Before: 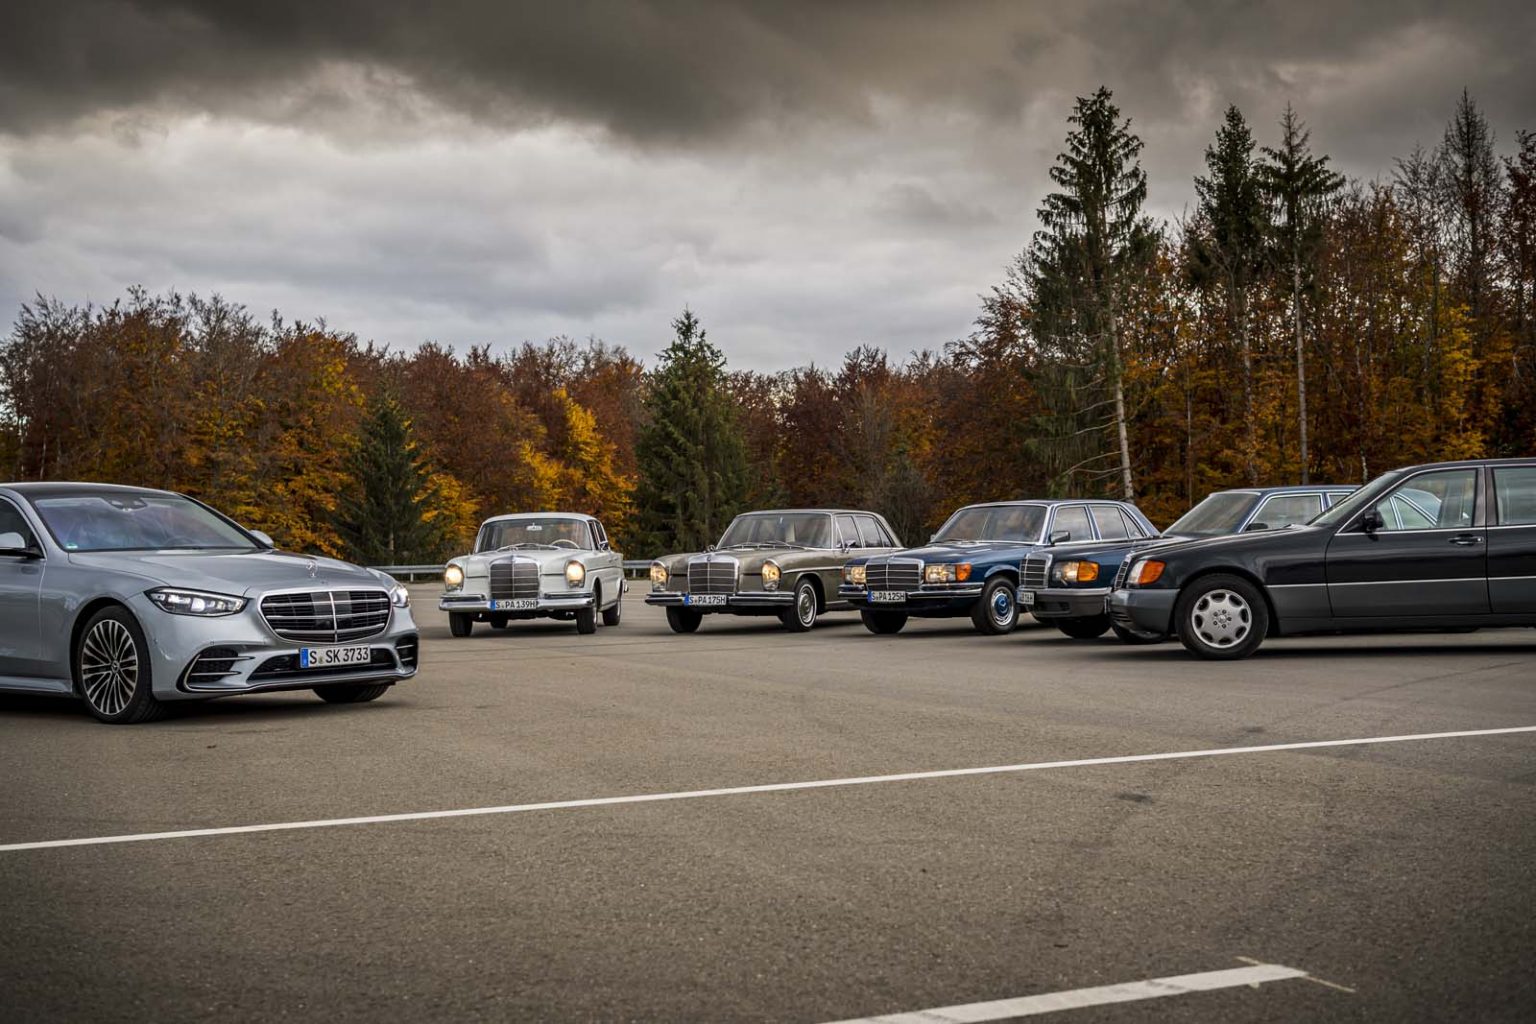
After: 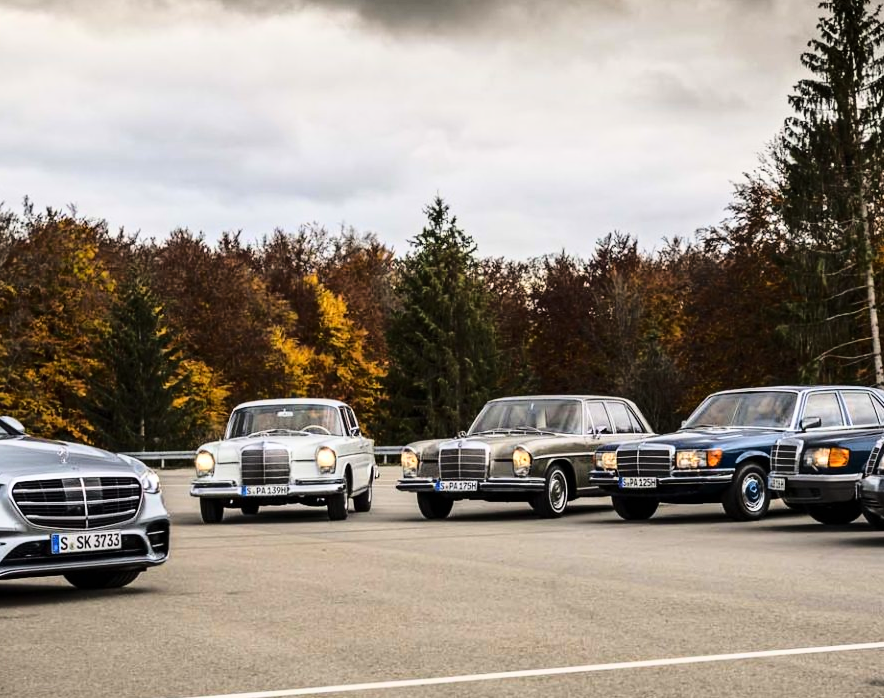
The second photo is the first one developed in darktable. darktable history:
crop: left 16.238%, top 11.199%, right 26.166%, bottom 20.616%
base curve: curves: ch0 [(0, 0) (0.04, 0.03) (0.133, 0.232) (0.448, 0.748) (0.843, 0.968) (1, 1)]
